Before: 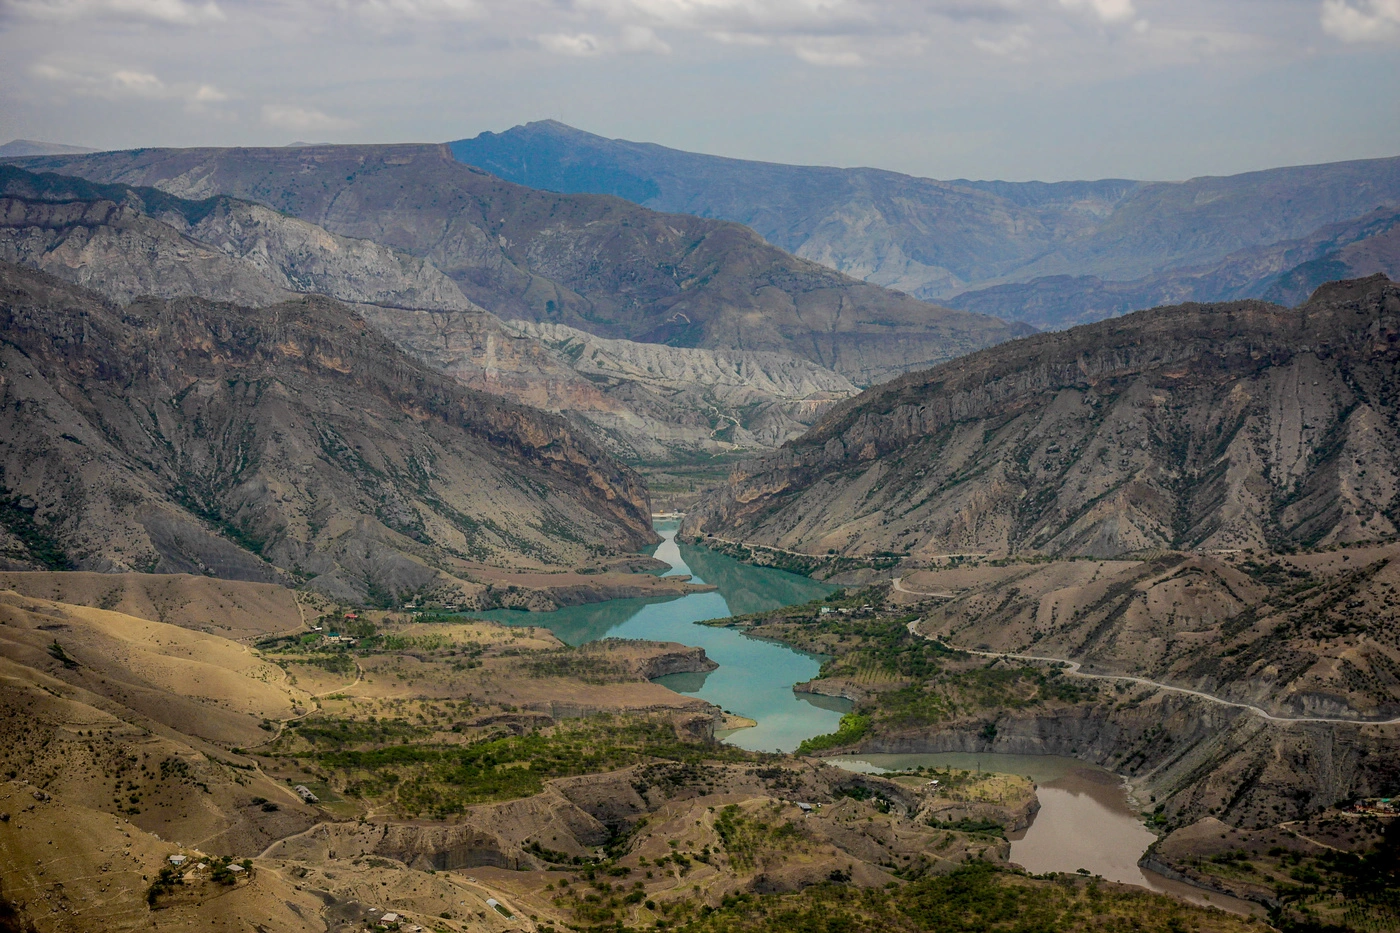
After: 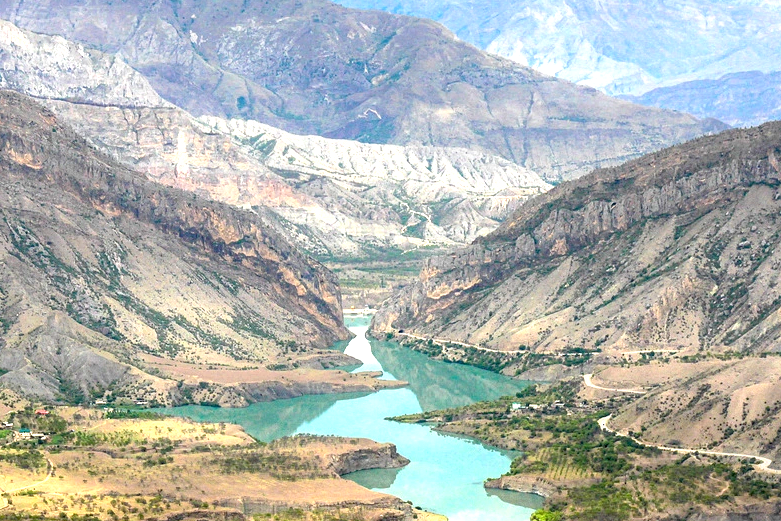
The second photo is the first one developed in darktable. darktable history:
exposure: black level correction 0.001, exposure 1.84 EV, compensate highlight preservation false
crop and rotate: left 22.13%, top 22.054%, right 22.026%, bottom 22.102%
